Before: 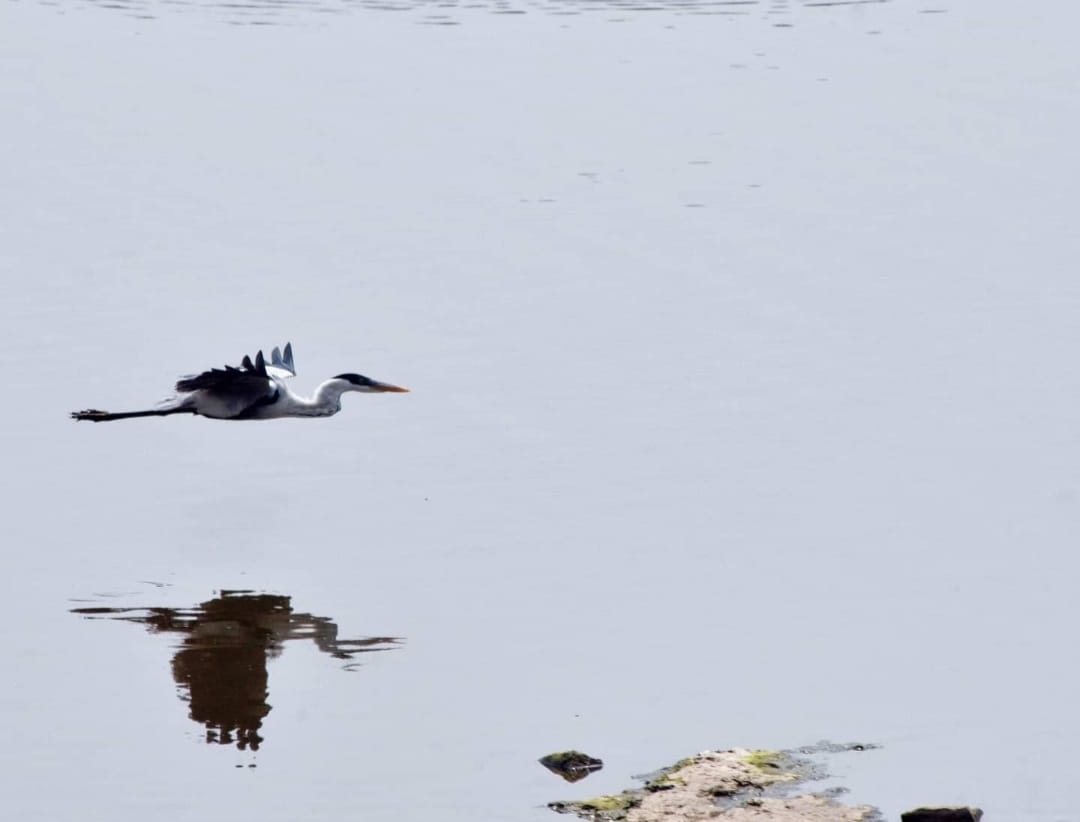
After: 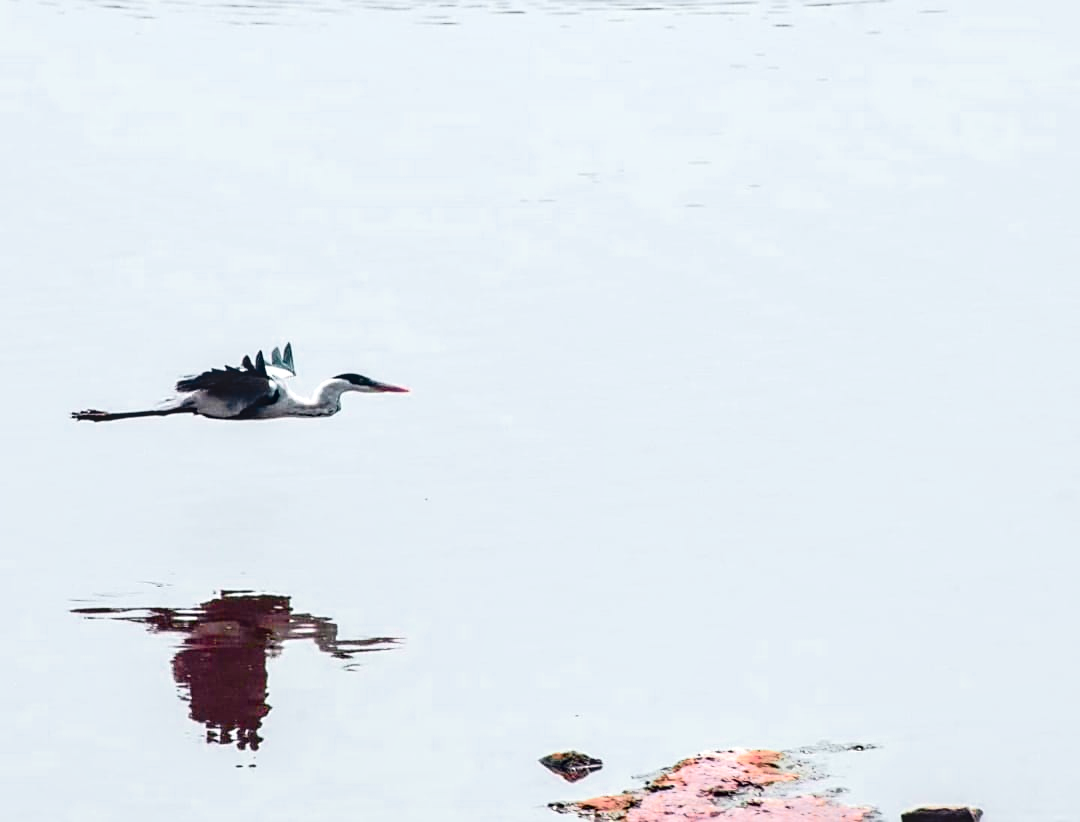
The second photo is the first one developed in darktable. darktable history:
tone equalizer: on, module defaults
local contrast: detail 130%
white balance: red 1.009, blue 0.985
sharpen: on, module defaults
tone curve: curves: ch0 [(0, 0) (0.105, 0.068) (0.195, 0.162) (0.283, 0.283) (0.384, 0.404) (0.485, 0.531) (0.638, 0.681) (0.795, 0.879) (1, 0.977)]; ch1 [(0, 0) (0.161, 0.092) (0.35, 0.33) (0.379, 0.401) (0.456, 0.469) (0.504, 0.501) (0.512, 0.523) (0.58, 0.597) (0.635, 0.646) (1, 1)]; ch2 [(0, 0) (0.371, 0.362) (0.437, 0.437) (0.5, 0.5) (0.53, 0.523) (0.56, 0.58) (0.622, 0.606) (1, 1)], color space Lab, independent channels, preserve colors none
exposure: black level correction 0, exposure 0.7 EV, compensate exposure bias true, compensate highlight preservation false
color zones: curves: ch0 [(0.826, 0.353)]; ch1 [(0.242, 0.647) (0.889, 0.342)]; ch2 [(0.246, 0.089) (0.969, 0.068)]
